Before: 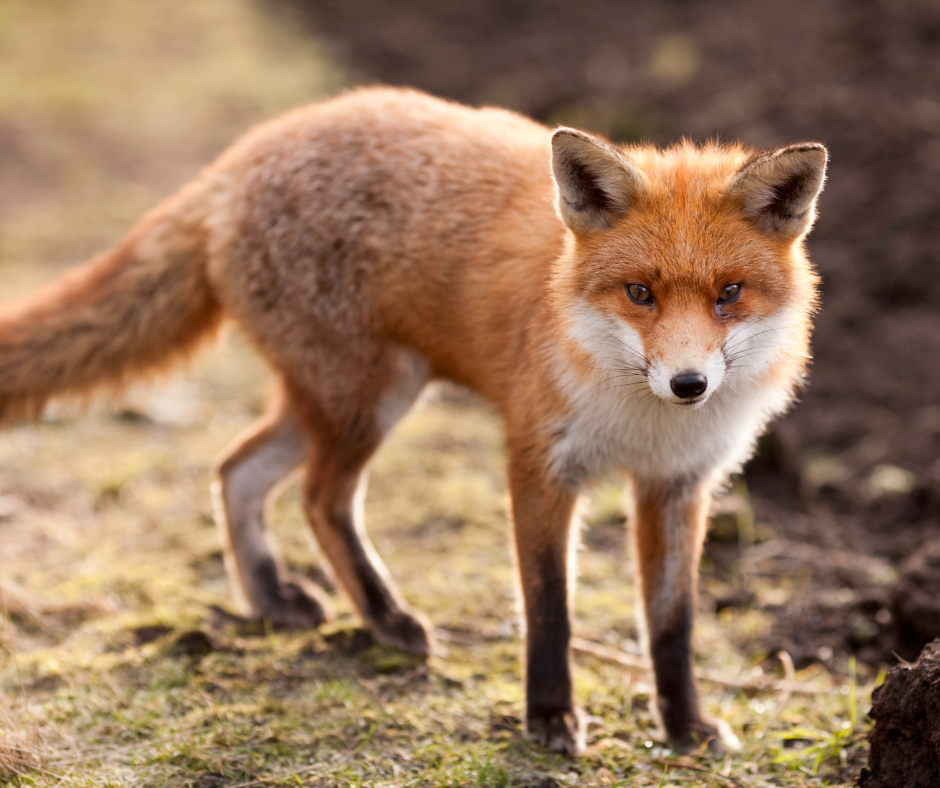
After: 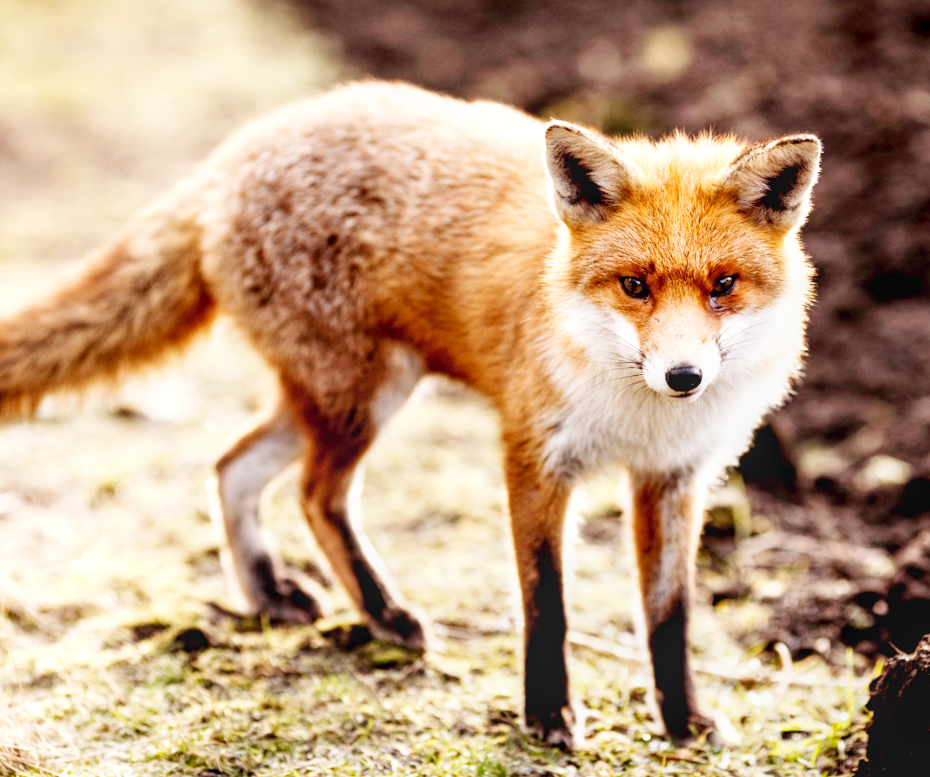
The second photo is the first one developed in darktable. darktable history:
rotate and perspective: rotation -0.45°, automatic cropping original format, crop left 0.008, crop right 0.992, crop top 0.012, crop bottom 0.988
local contrast: on, module defaults
base curve: curves: ch0 [(0, 0.003) (0.001, 0.002) (0.006, 0.004) (0.02, 0.022) (0.048, 0.086) (0.094, 0.234) (0.162, 0.431) (0.258, 0.629) (0.385, 0.8) (0.548, 0.918) (0.751, 0.988) (1, 1)], preserve colors none
color correction: saturation 0.8
exposure: black level correction 0.016, exposure -0.009 EV, compensate highlight preservation false
tone equalizer: on, module defaults
